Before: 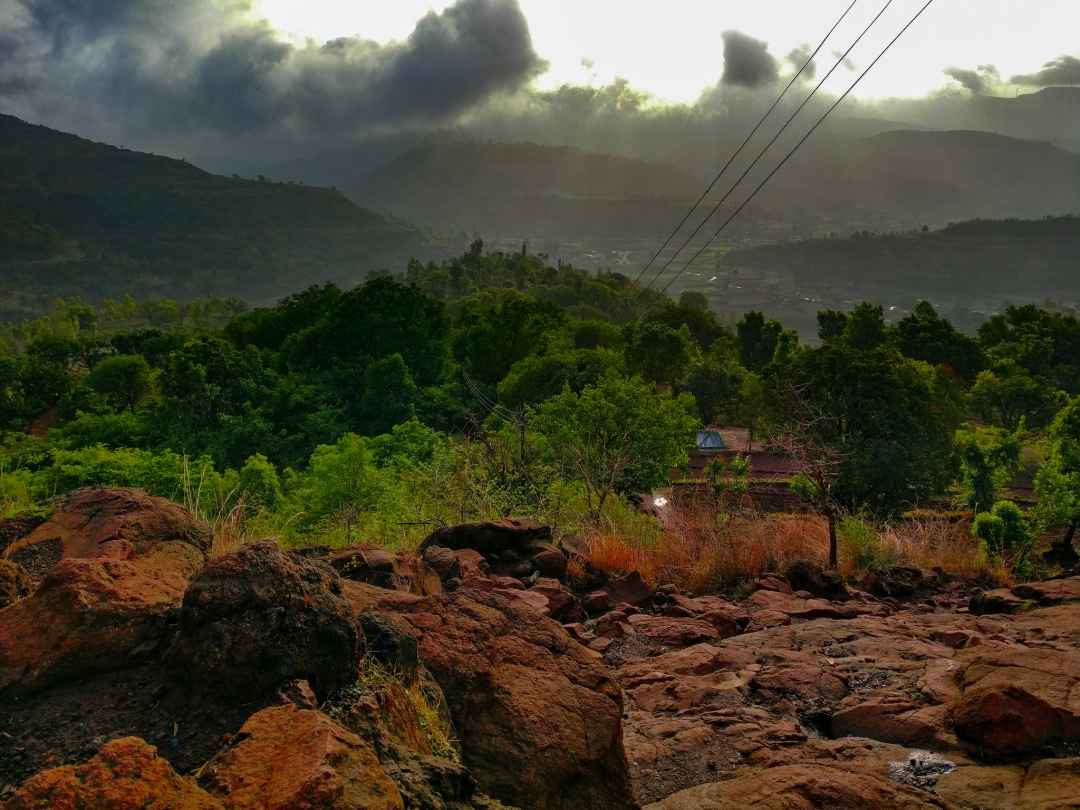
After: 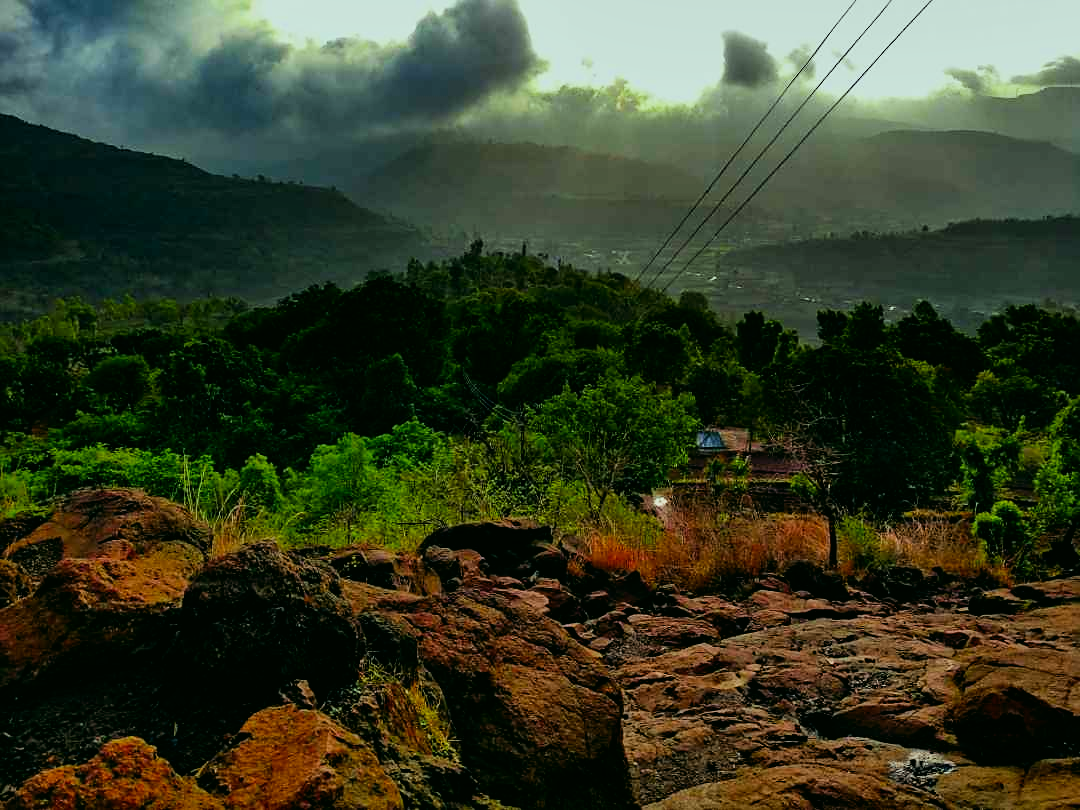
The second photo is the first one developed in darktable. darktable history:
filmic rgb: black relative exposure -7.65 EV, white relative exposure 4.56 EV, hardness 3.61, contrast 1.25
exposure: exposure 0.127 EV, compensate highlight preservation false
sharpen: radius 1.864, amount 0.398, threshold 1.271
shadows and highlights: shadows 20.91, highlights -35.45, soften with gaussian
color correction: highlights a* -7.33, highlights b* 1.26, shadows a* -3.55, saturation 1.4
